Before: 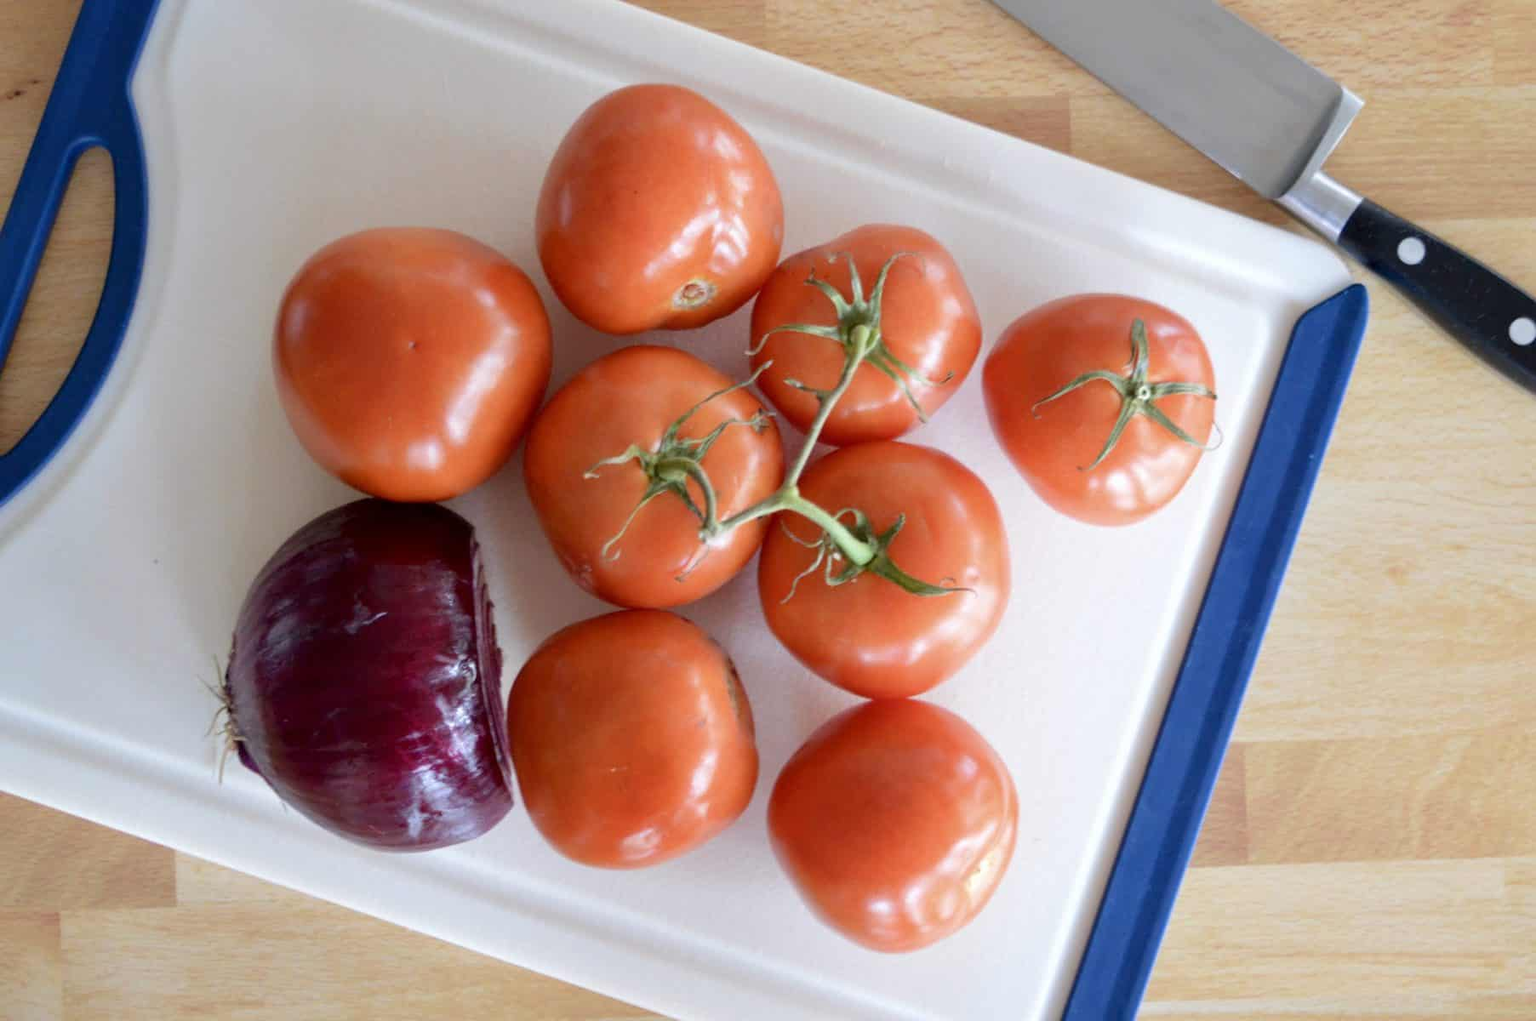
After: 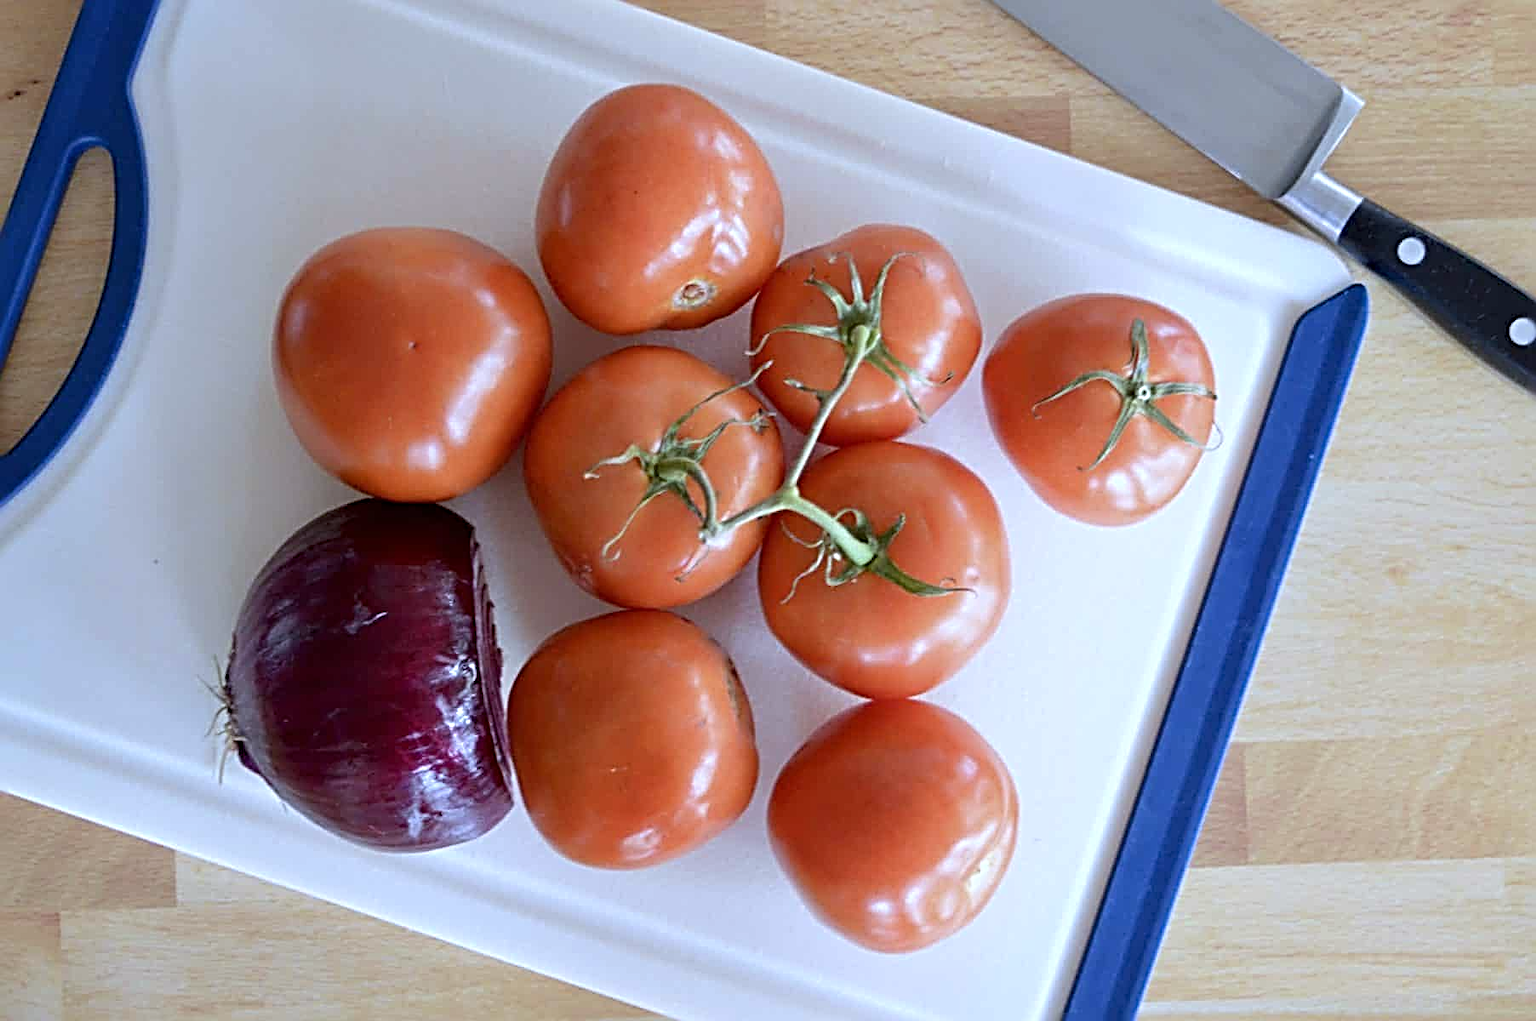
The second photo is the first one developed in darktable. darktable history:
white balance: red 0.931, blue 1.11
sharpen: radius 3.69, amount 0.928
